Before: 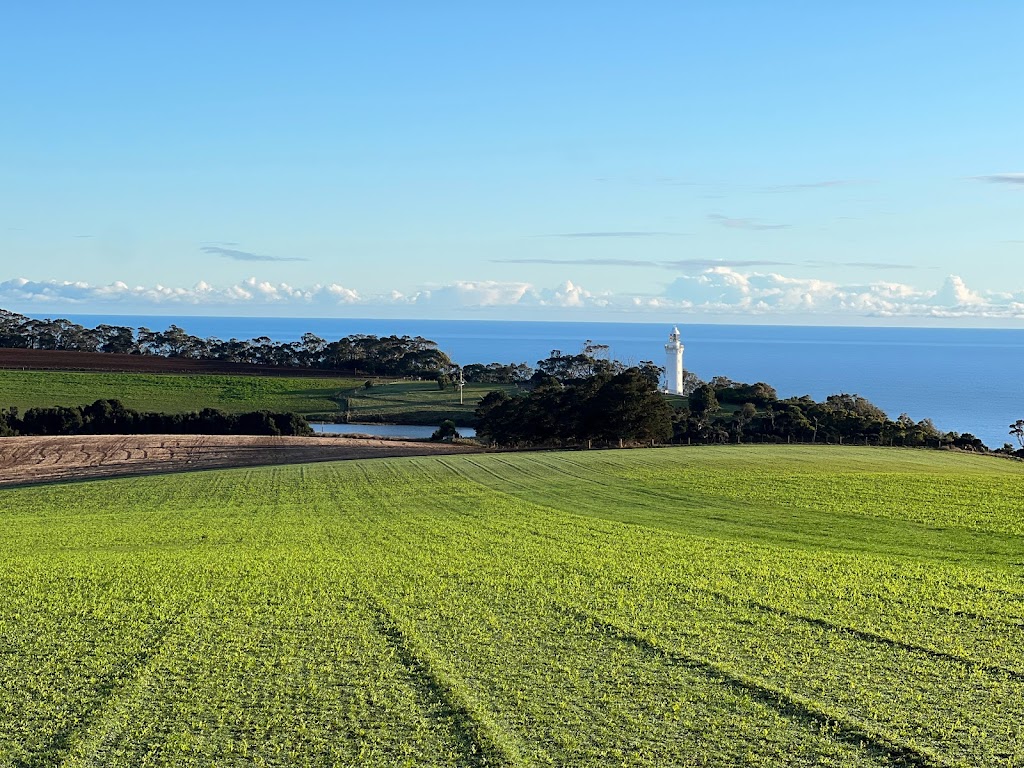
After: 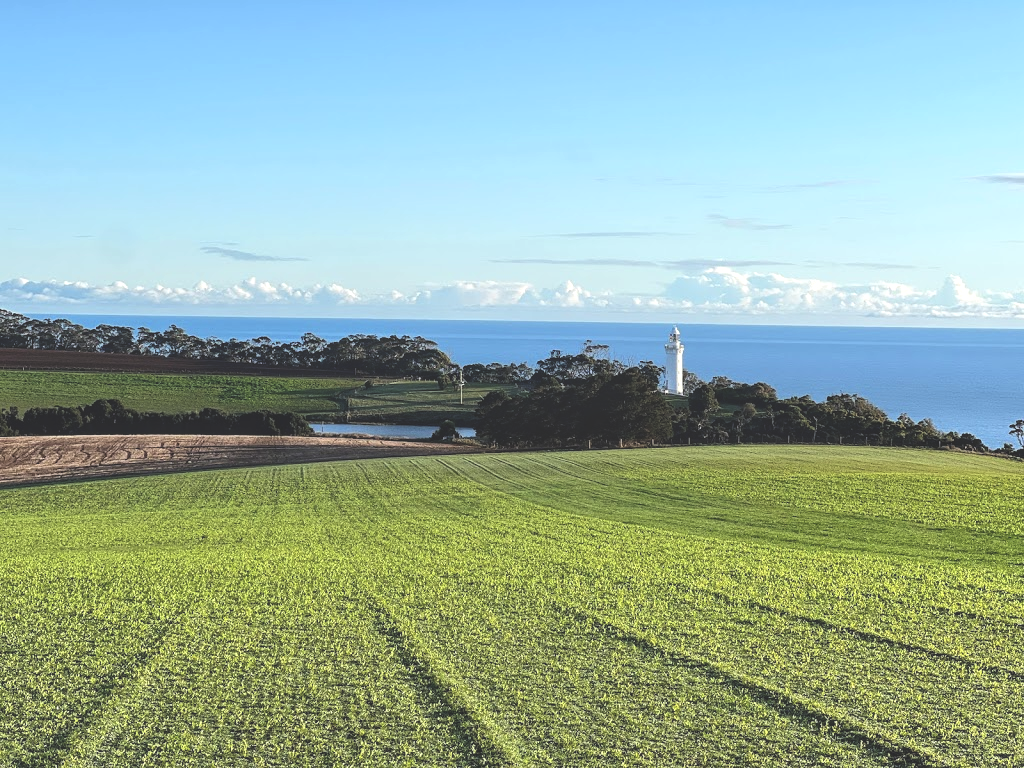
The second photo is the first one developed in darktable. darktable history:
local contrast: on, module defaults
shadows and highlights: shadows -12.5, white point adjustment 4, highlights 28.33
exposure: black level correction -0.03, compensate highlight preservation false
